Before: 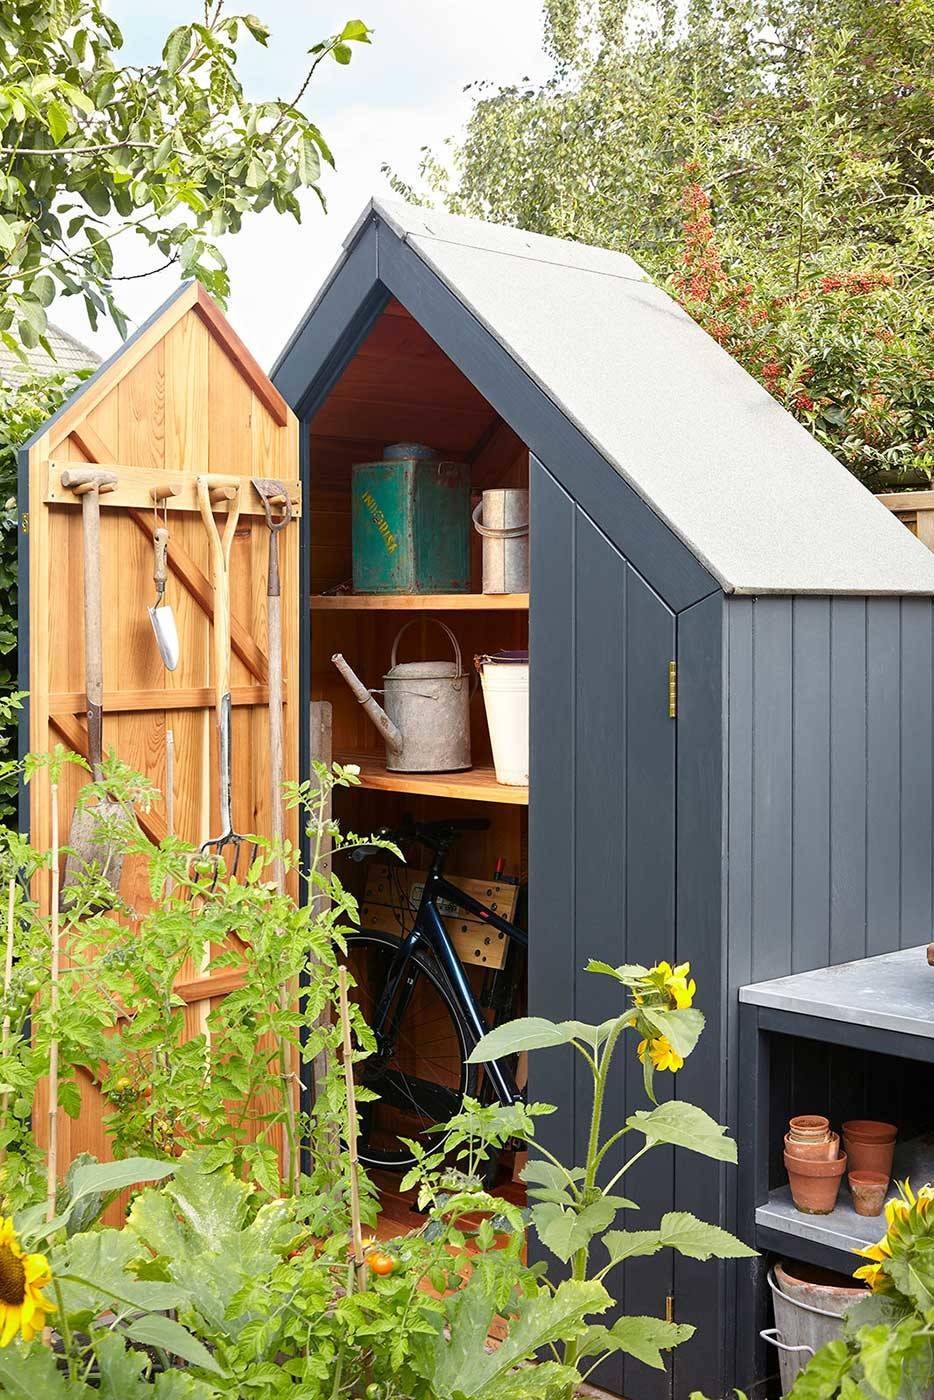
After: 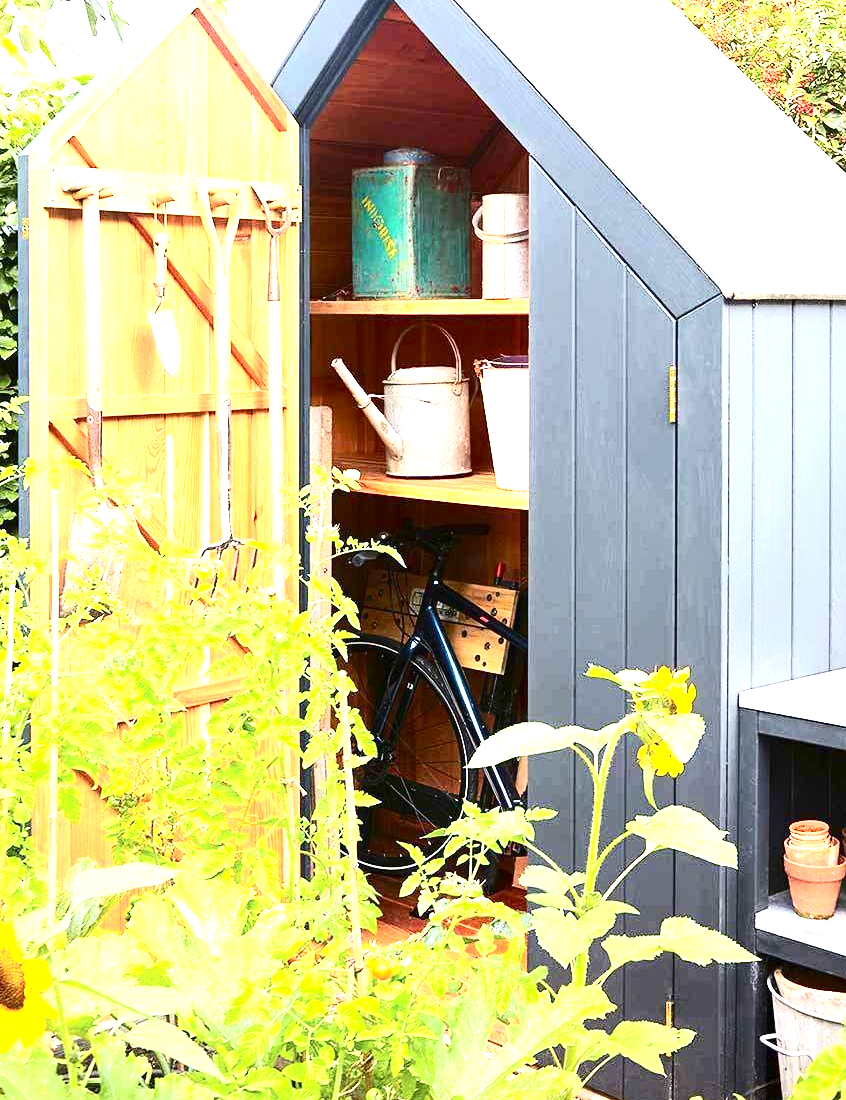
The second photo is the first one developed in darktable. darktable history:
crop: top 21.095%, right 9.362%, bottom 0.288%
contrast brightness saturation: contrast 0.283
exposure: black level correction 0, exposure 1.884 EV, compensate highlight preservation false
